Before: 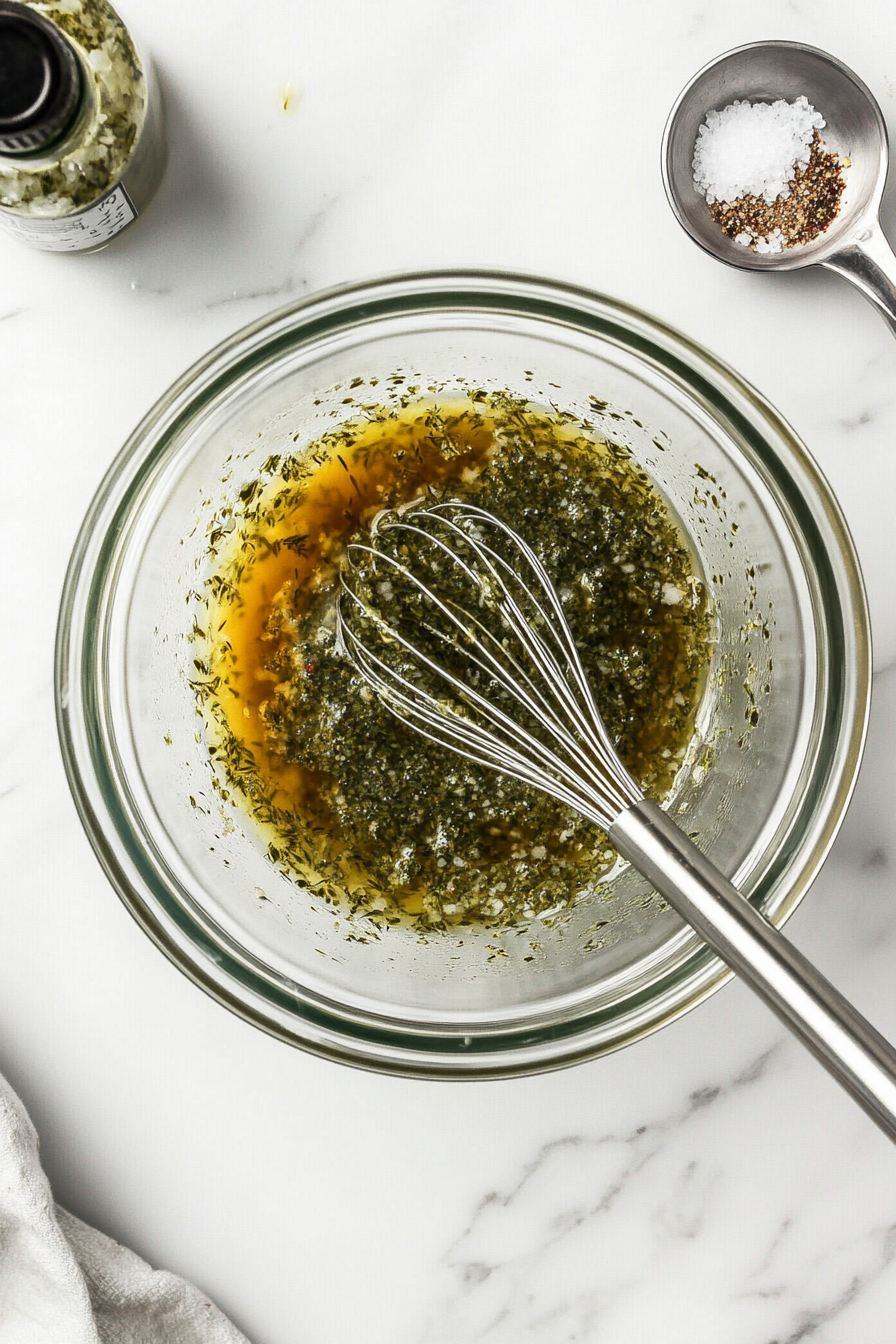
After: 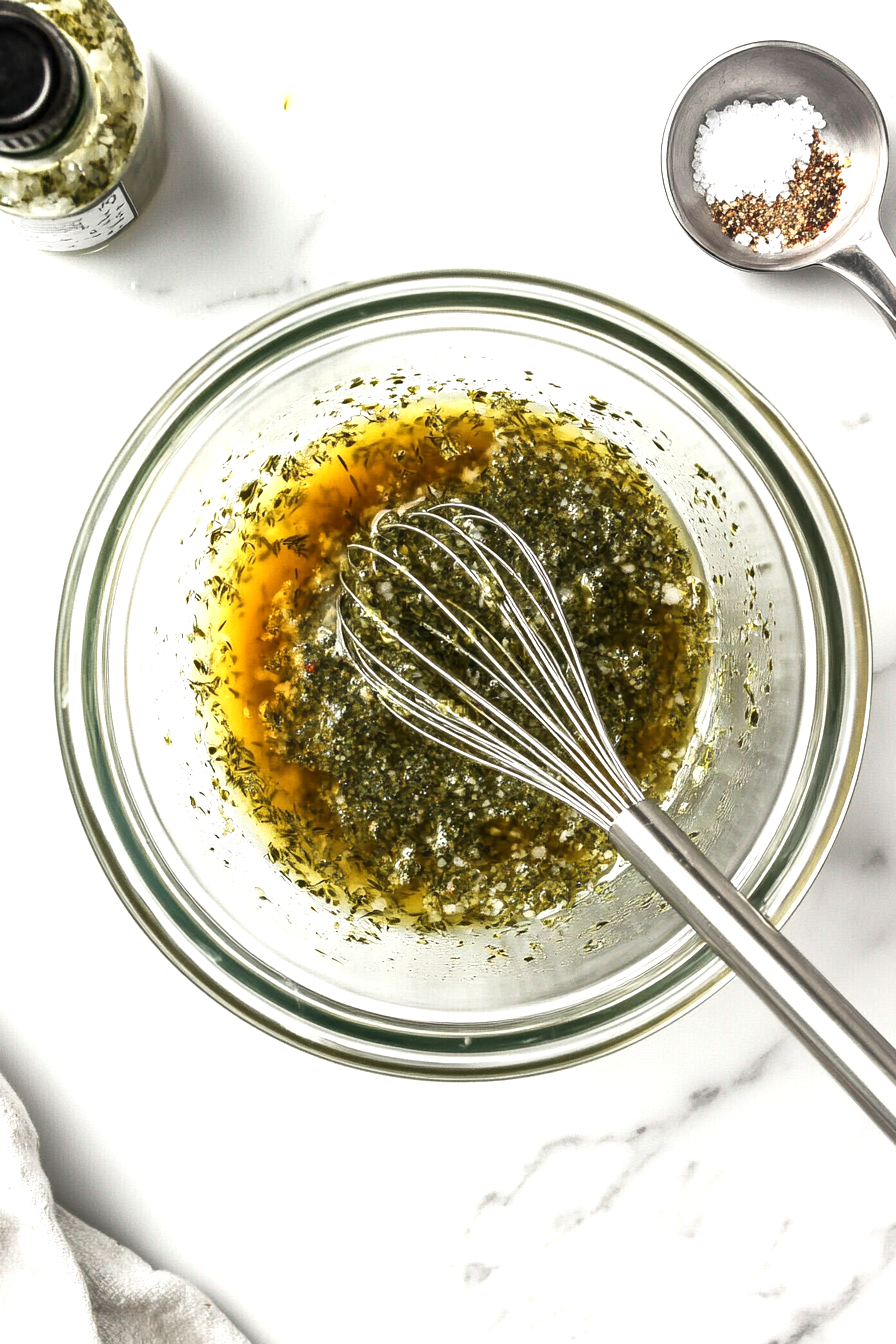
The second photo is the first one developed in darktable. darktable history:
exposure: exposure 0.566 EV, compensate exposure bias true, compensate highlight preservation false
